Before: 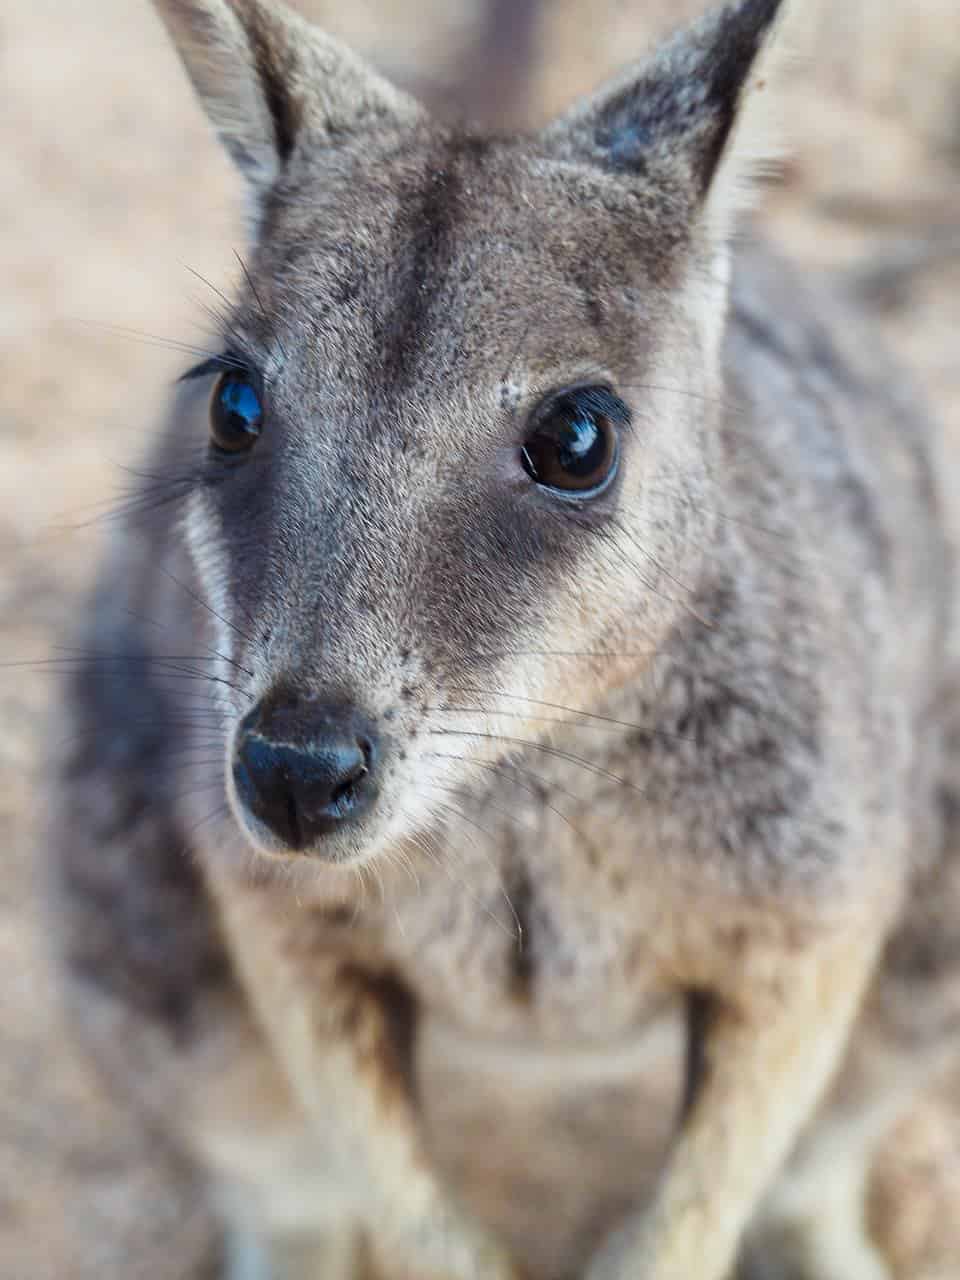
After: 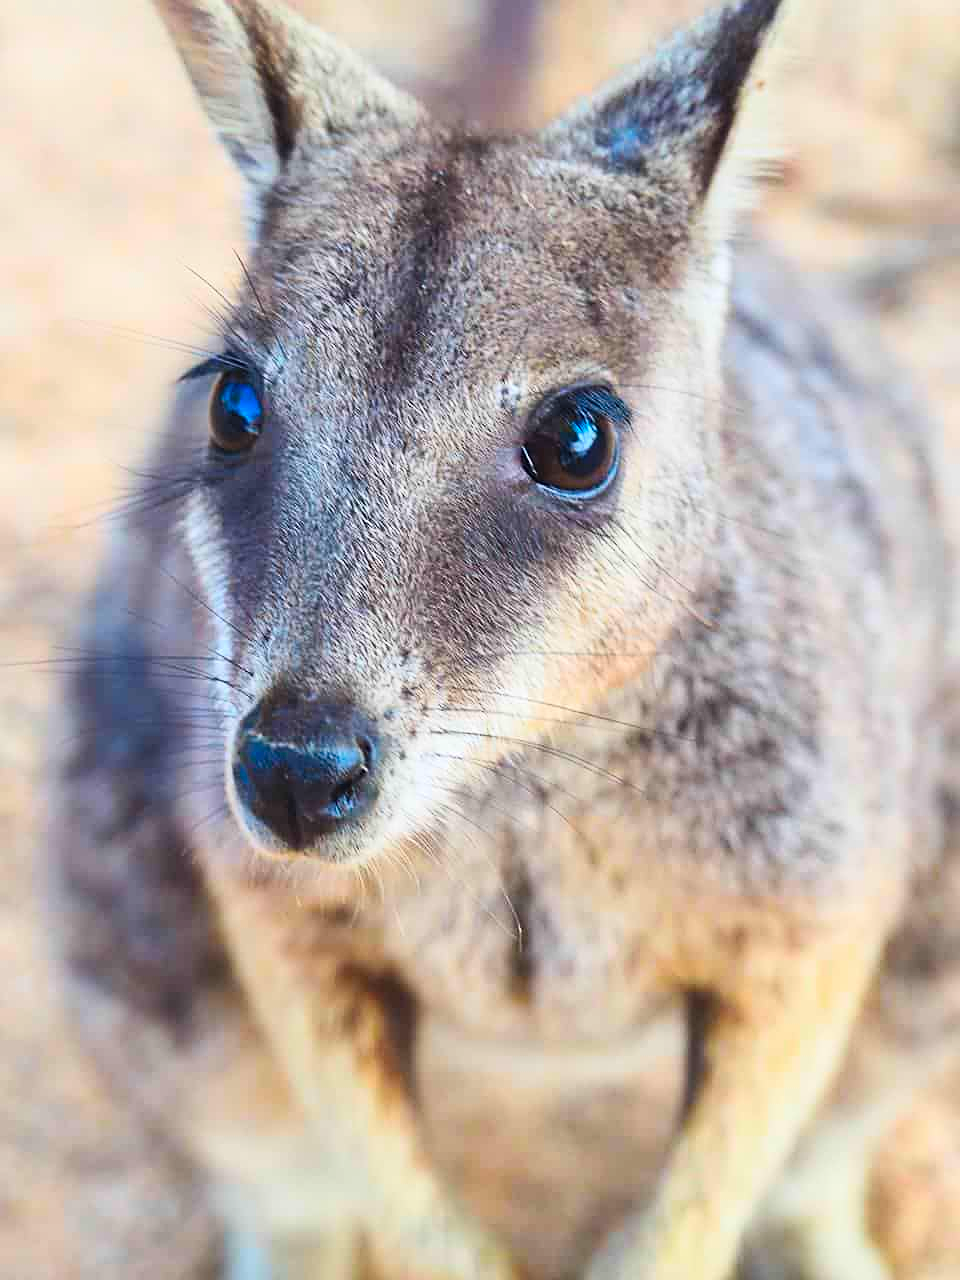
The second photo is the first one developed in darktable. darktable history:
sharpen: on, module defaults
exposure: black level correction -0.003, exposure 0.038 EV, compensate highlight preservation false
contrast brightness saturation: contrast 0.199, brightness 0.198, saturation 0.808
